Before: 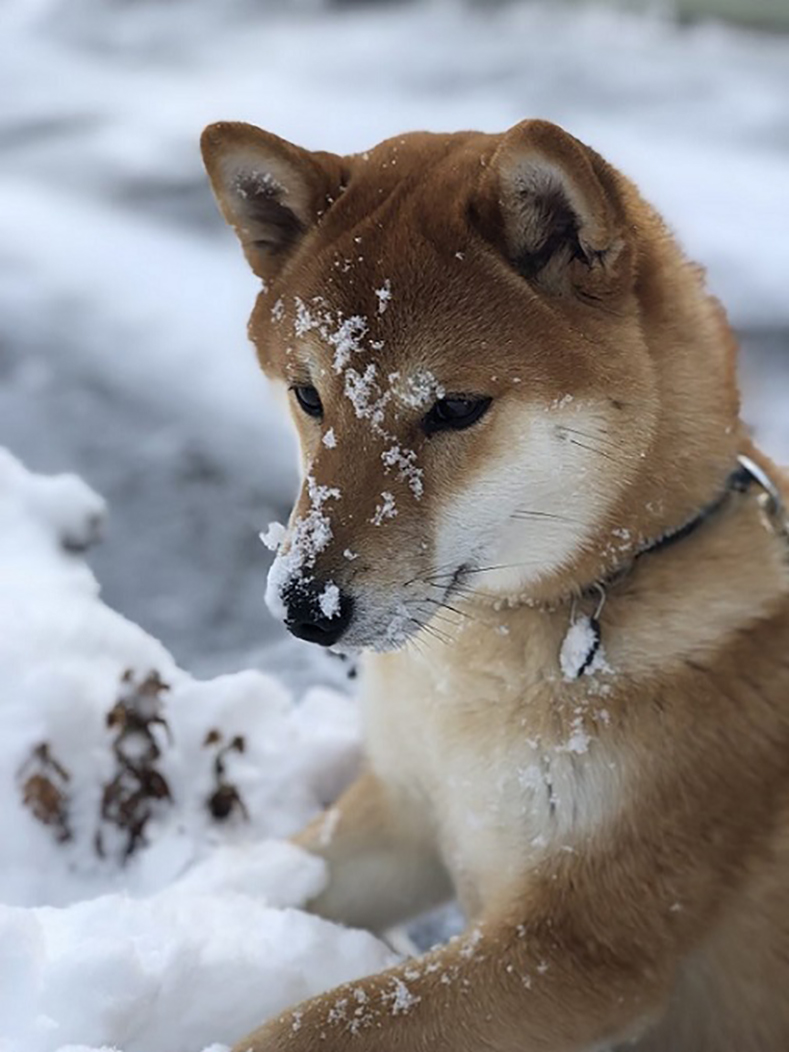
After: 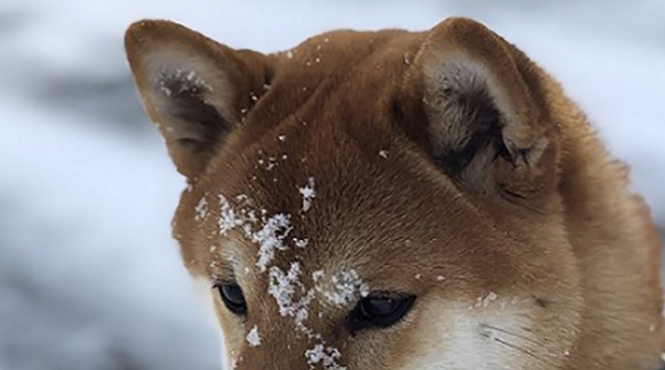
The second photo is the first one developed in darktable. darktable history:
crop and rotate: left 9.643%, top 9.759%, right 6.063%, bottom 55.043%
